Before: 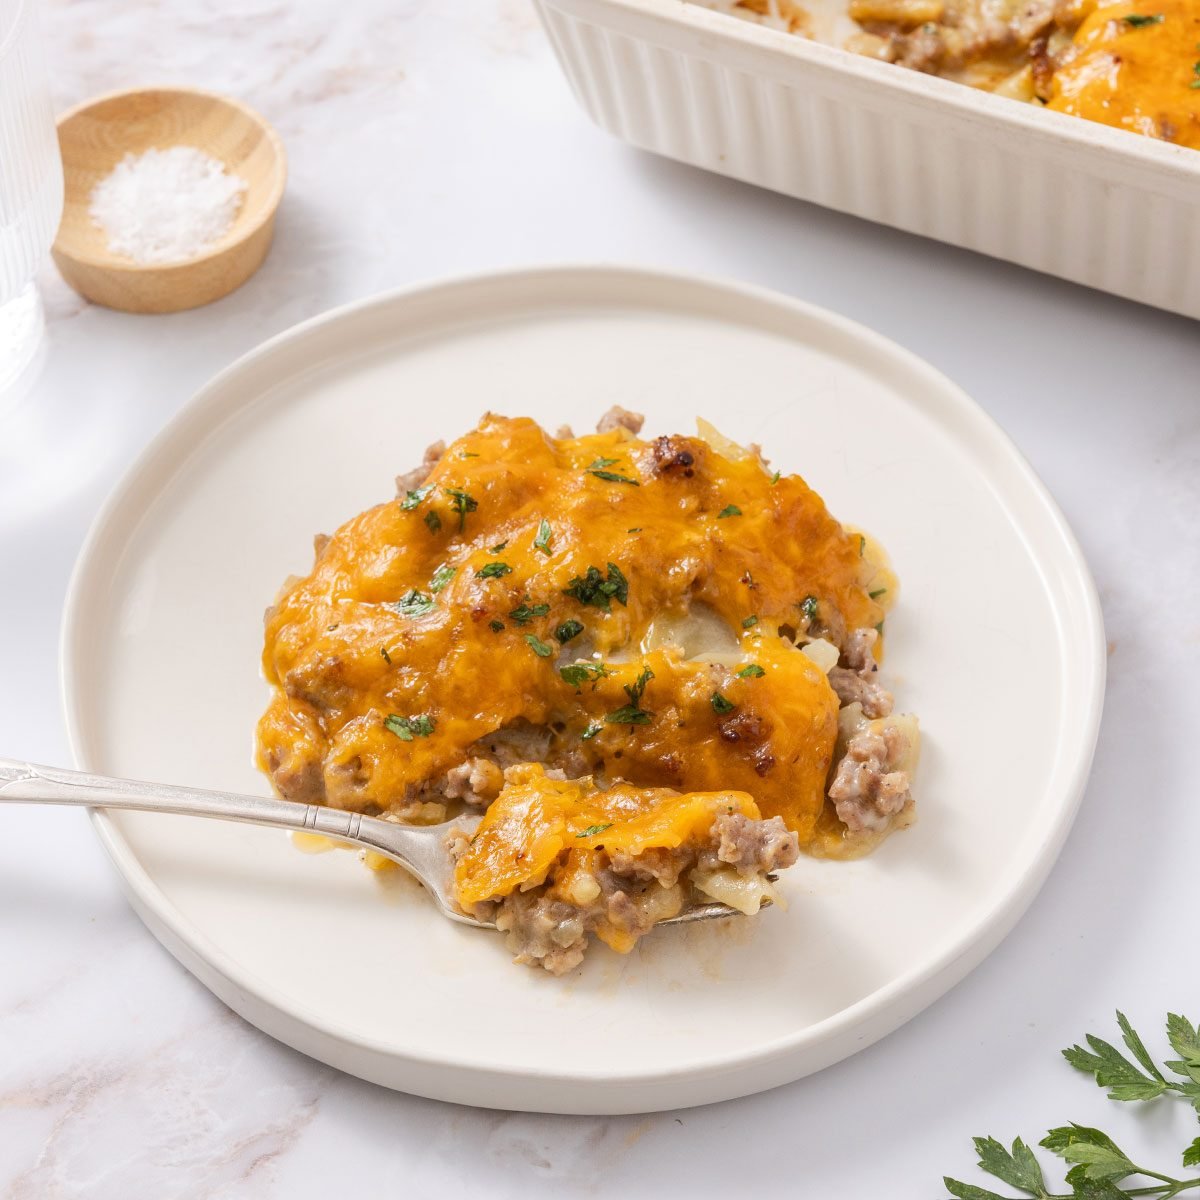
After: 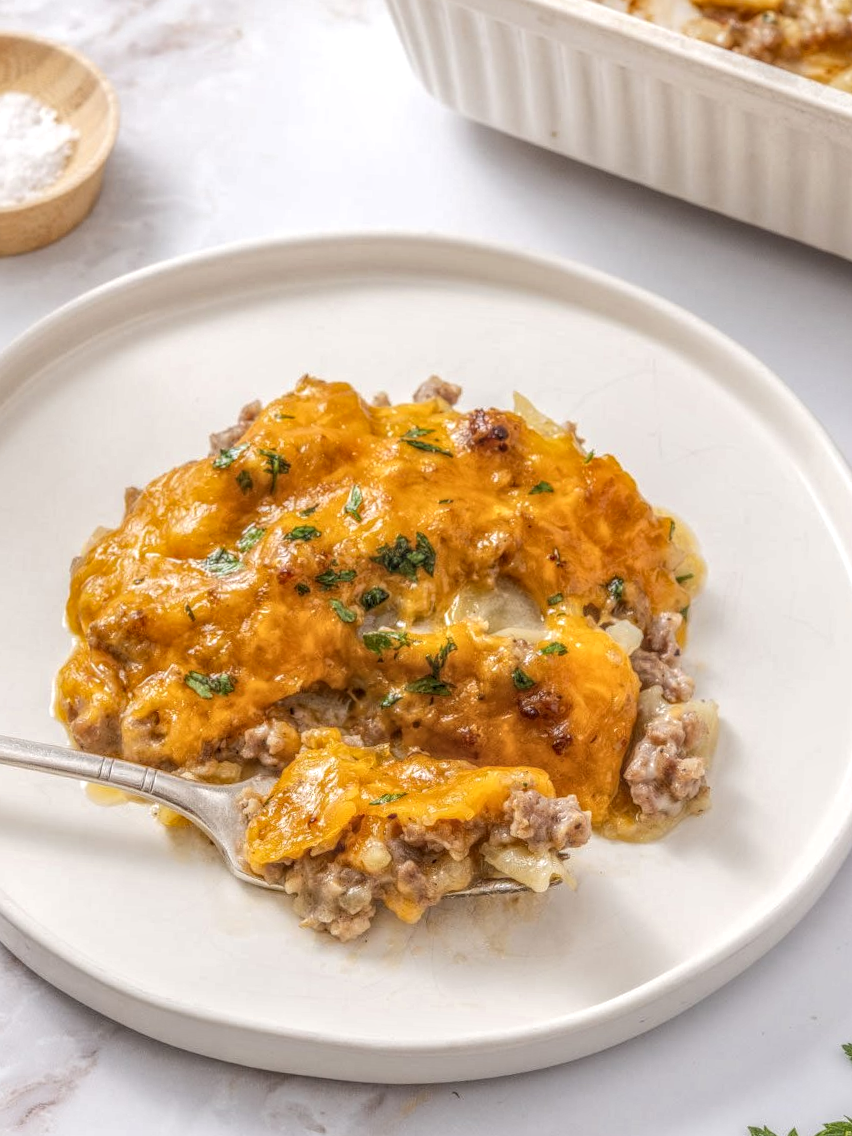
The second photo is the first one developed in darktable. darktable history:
local contrast: highlights 0%, shadows 0%, detail 200%, midtone range 0.25
crop and rotate: angle -3.27°, left 14.277%, top 0.028%, right 10.766%, bottom 0.028%
